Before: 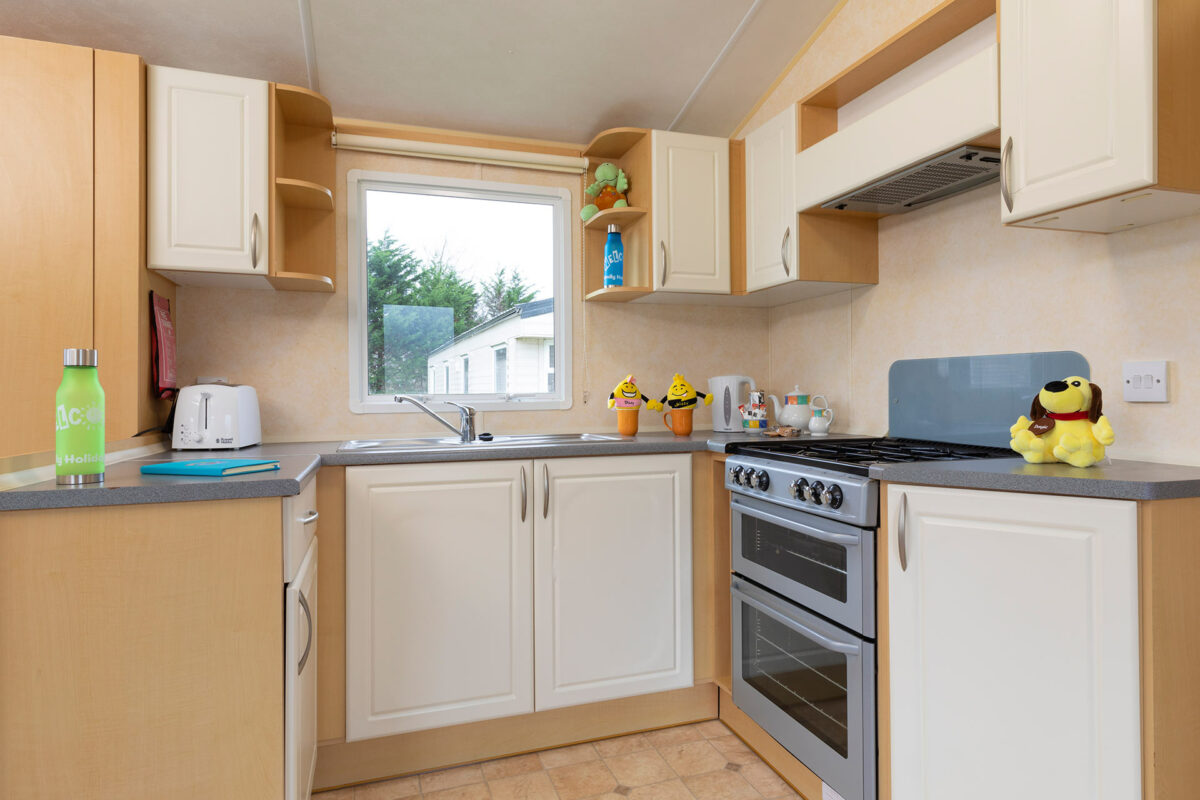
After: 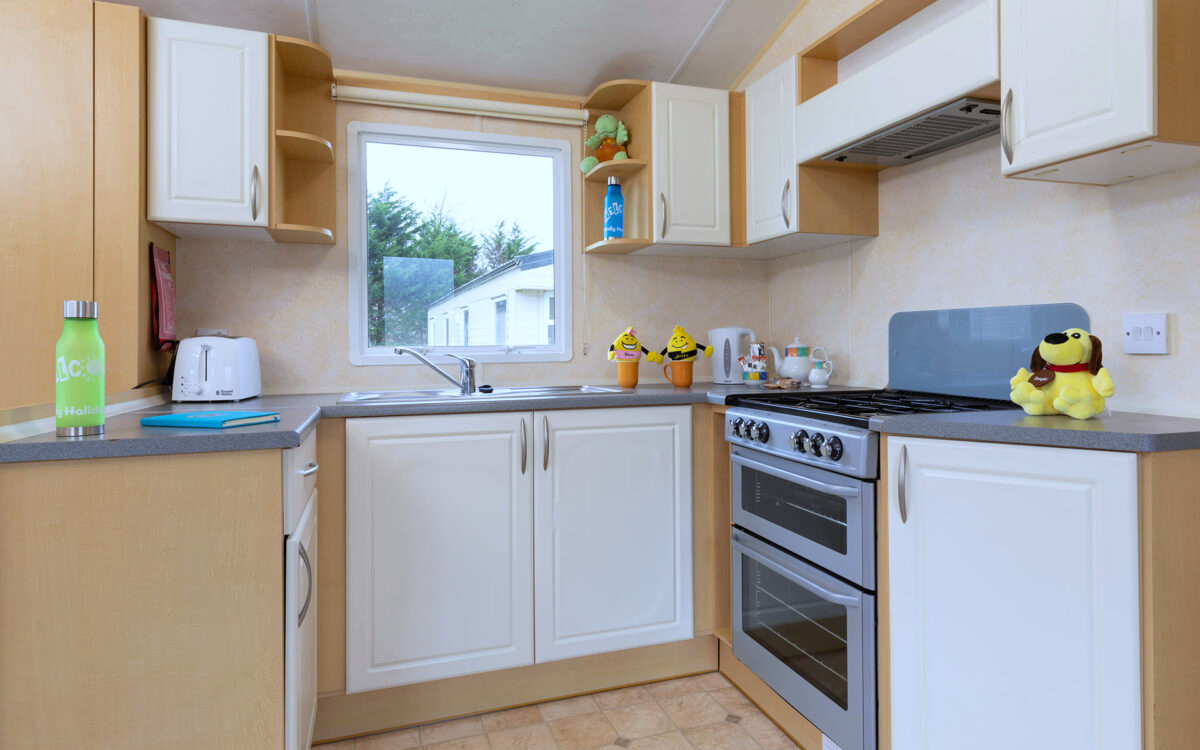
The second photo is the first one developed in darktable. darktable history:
white balance: red 0.926, green 1.003, blue 1.133
crop and rotate: top 6.25%
